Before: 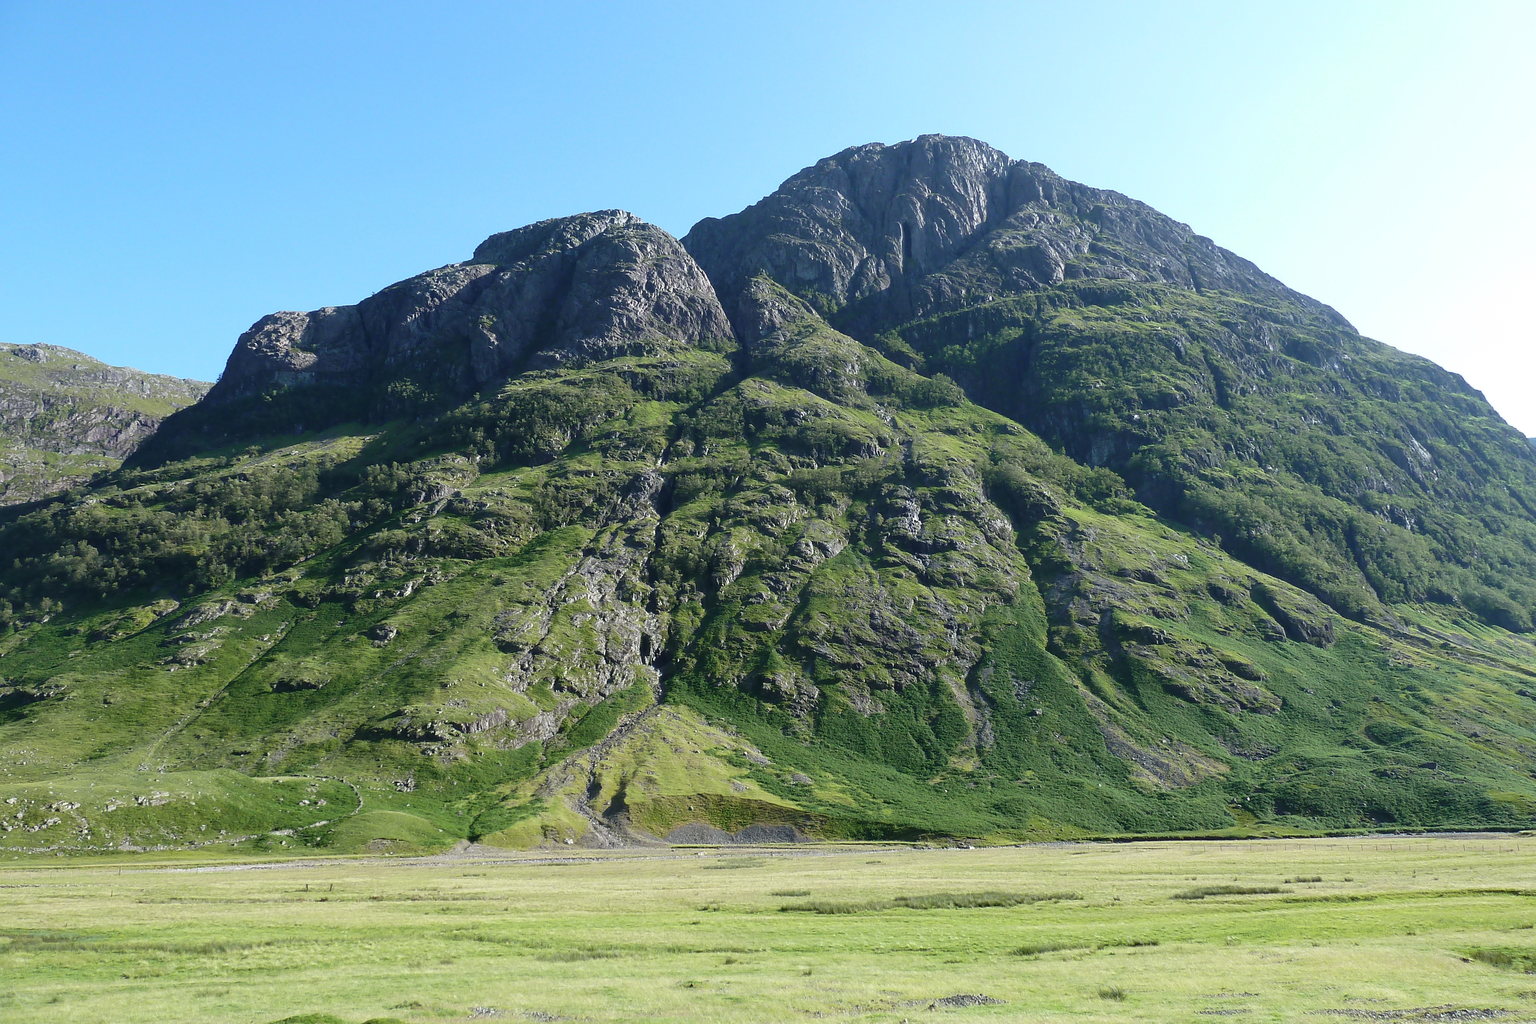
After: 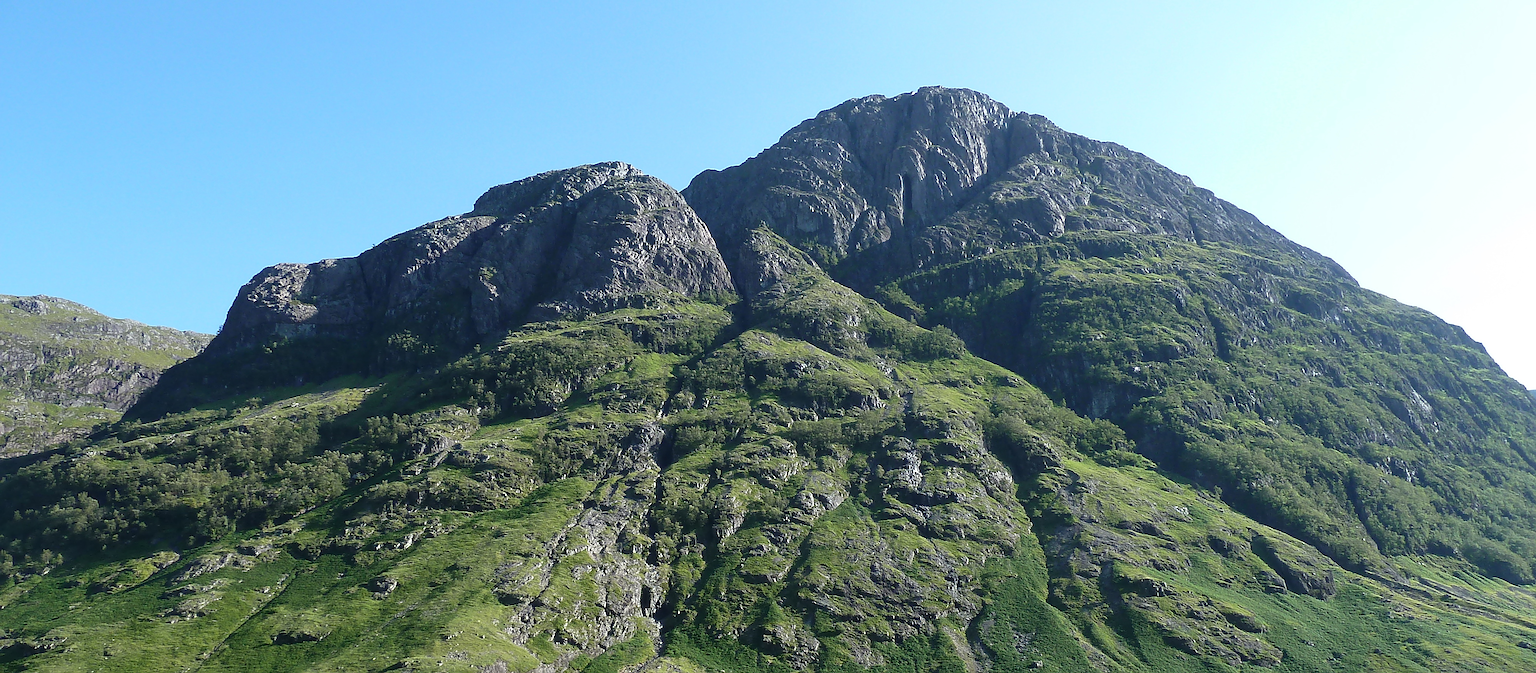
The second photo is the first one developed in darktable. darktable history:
crop and rotate: top 4.793%, bottom 29.423%
sharpen: on, module defaults
